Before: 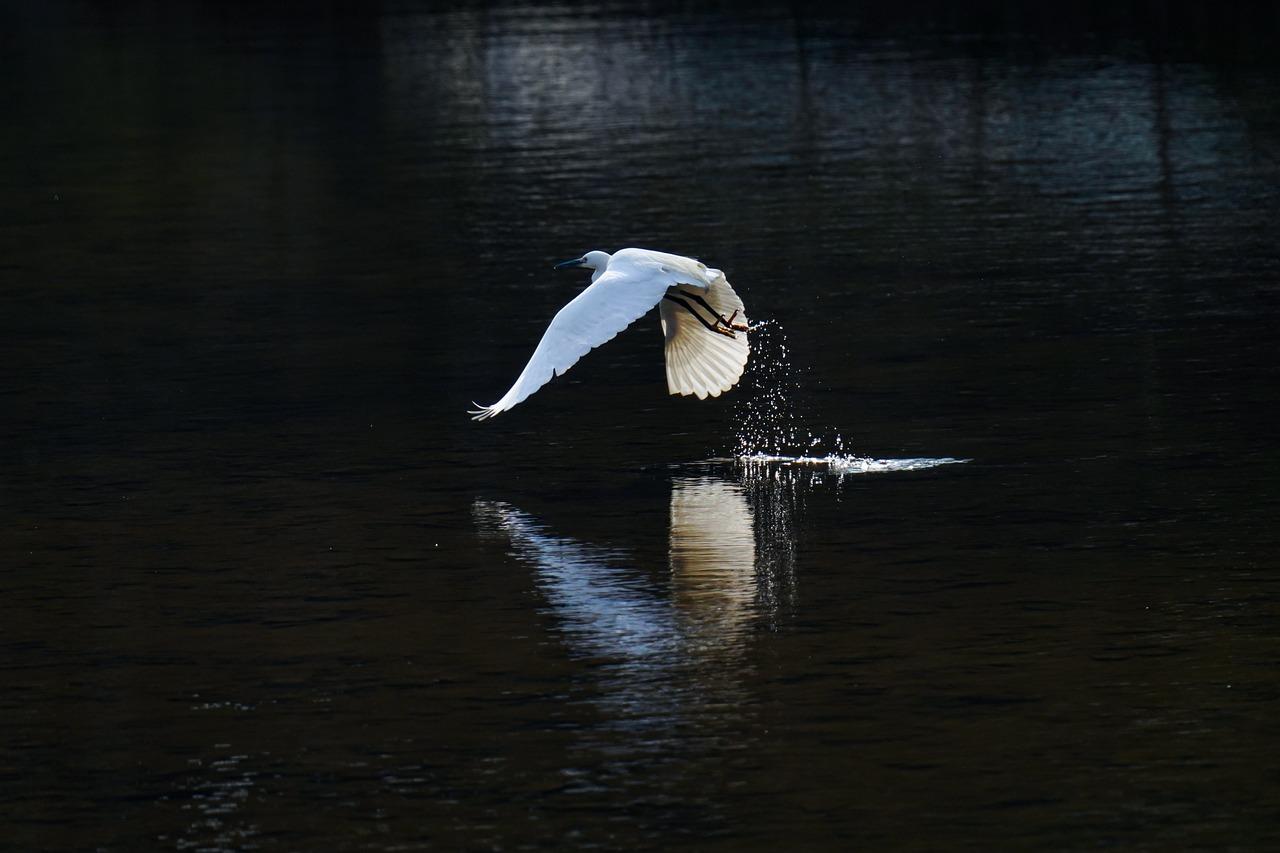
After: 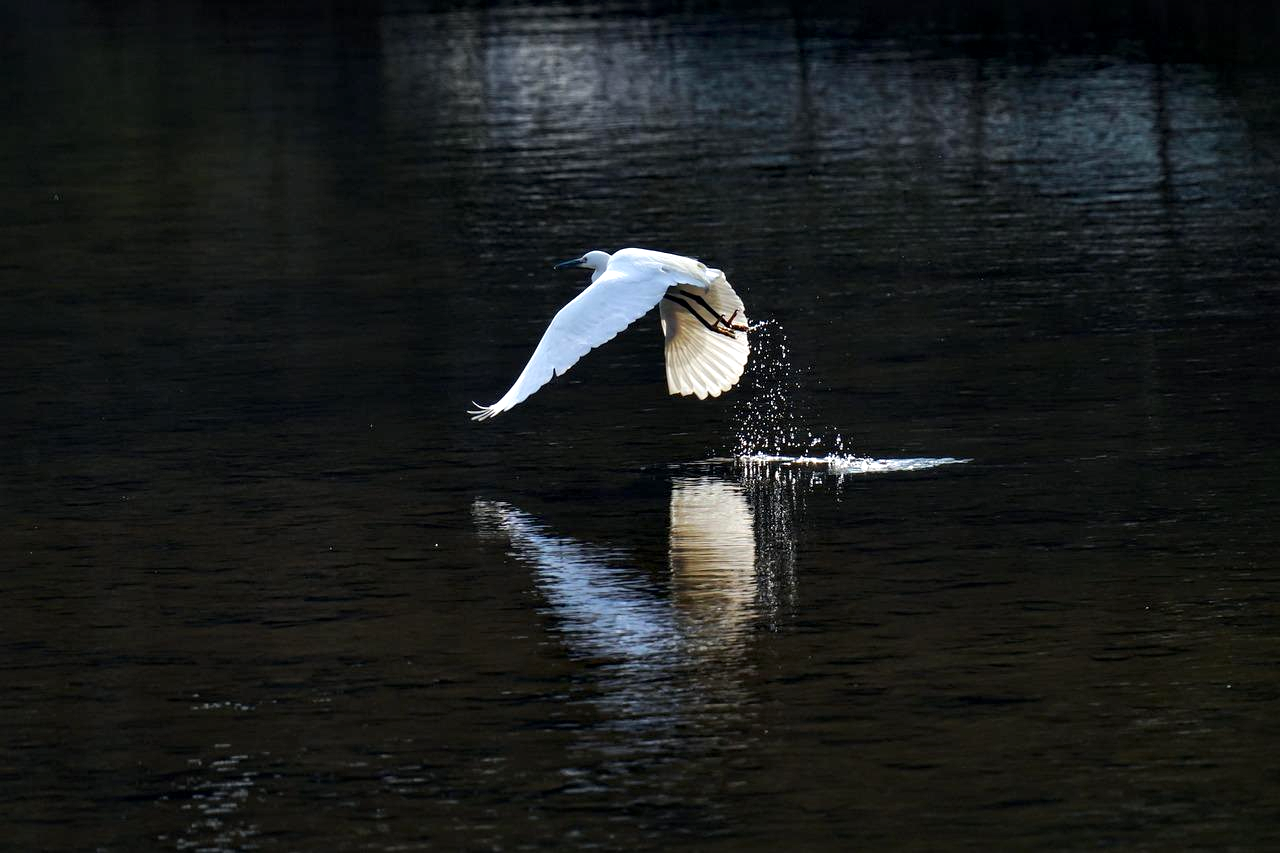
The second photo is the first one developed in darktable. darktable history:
exposure: exposure 0.376 EV, compensate exposure bias true, compensate highlight preservation false
local contrast: mode bilateral grid, contrast 50, coarseness 51, detail 150%, midtone range 0.2
levels: white 99.93%
